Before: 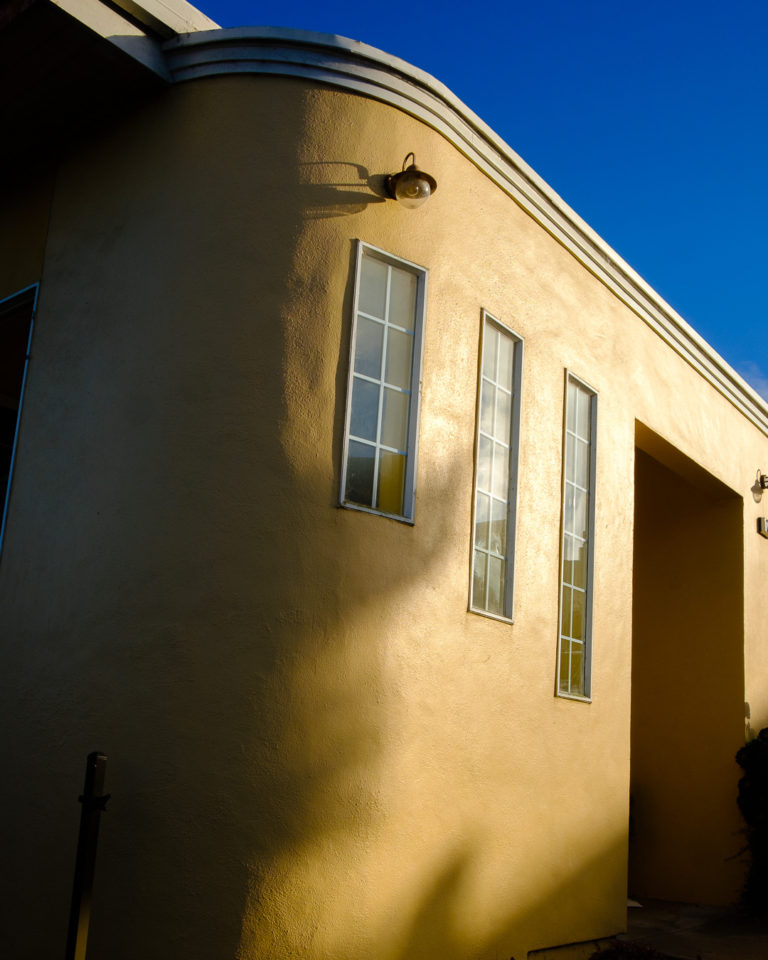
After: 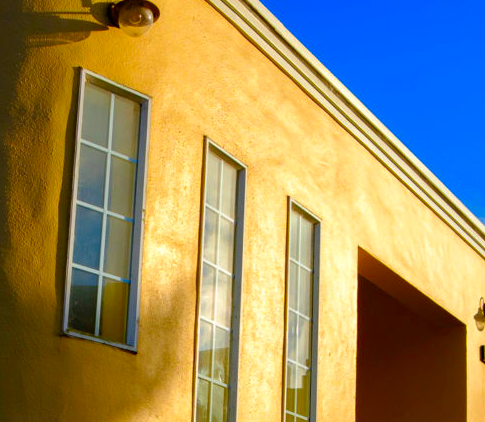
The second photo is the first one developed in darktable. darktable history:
haze removal: adaptive false
exposure: compensate exposure bias true, compensate highlight preservation false
tone equalizer: edges refinement/feathering 500, mask exposure compensation -1.57 EV, preserve details guided filter
crop: left 36.184%, top 17.921%, right 0.549%, bottom 38.102%
color correction: highlights b* 0.006, saturation 1.79
